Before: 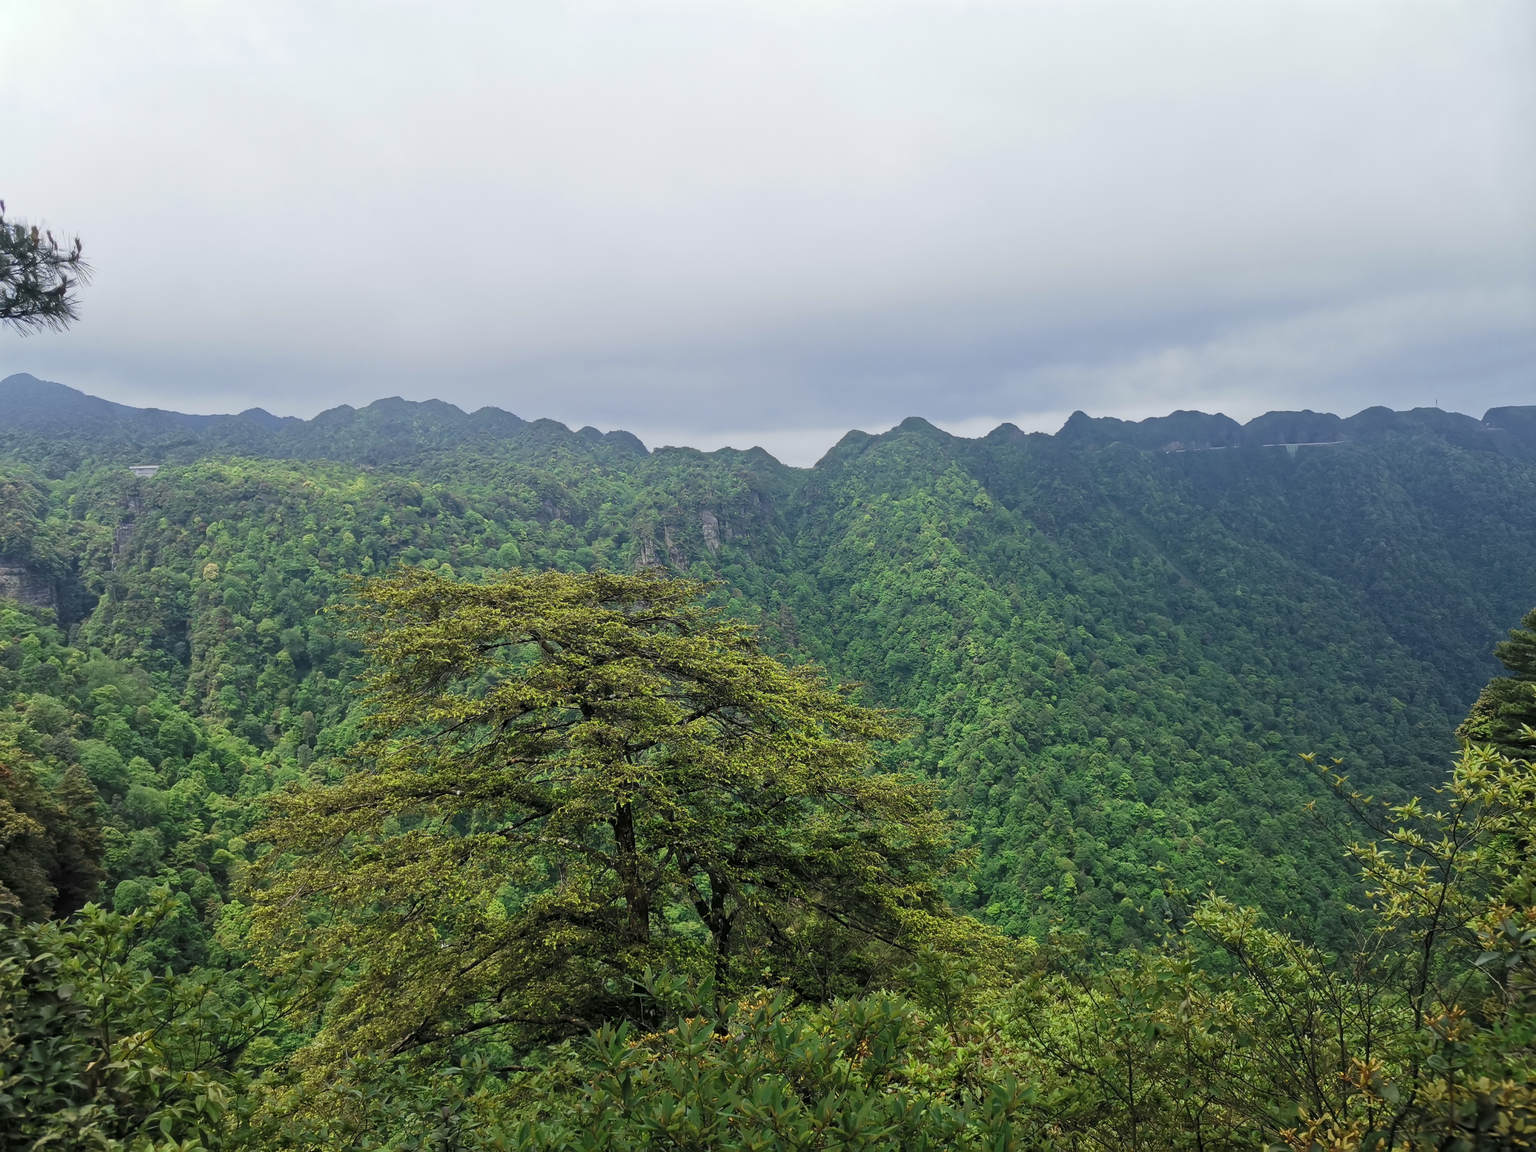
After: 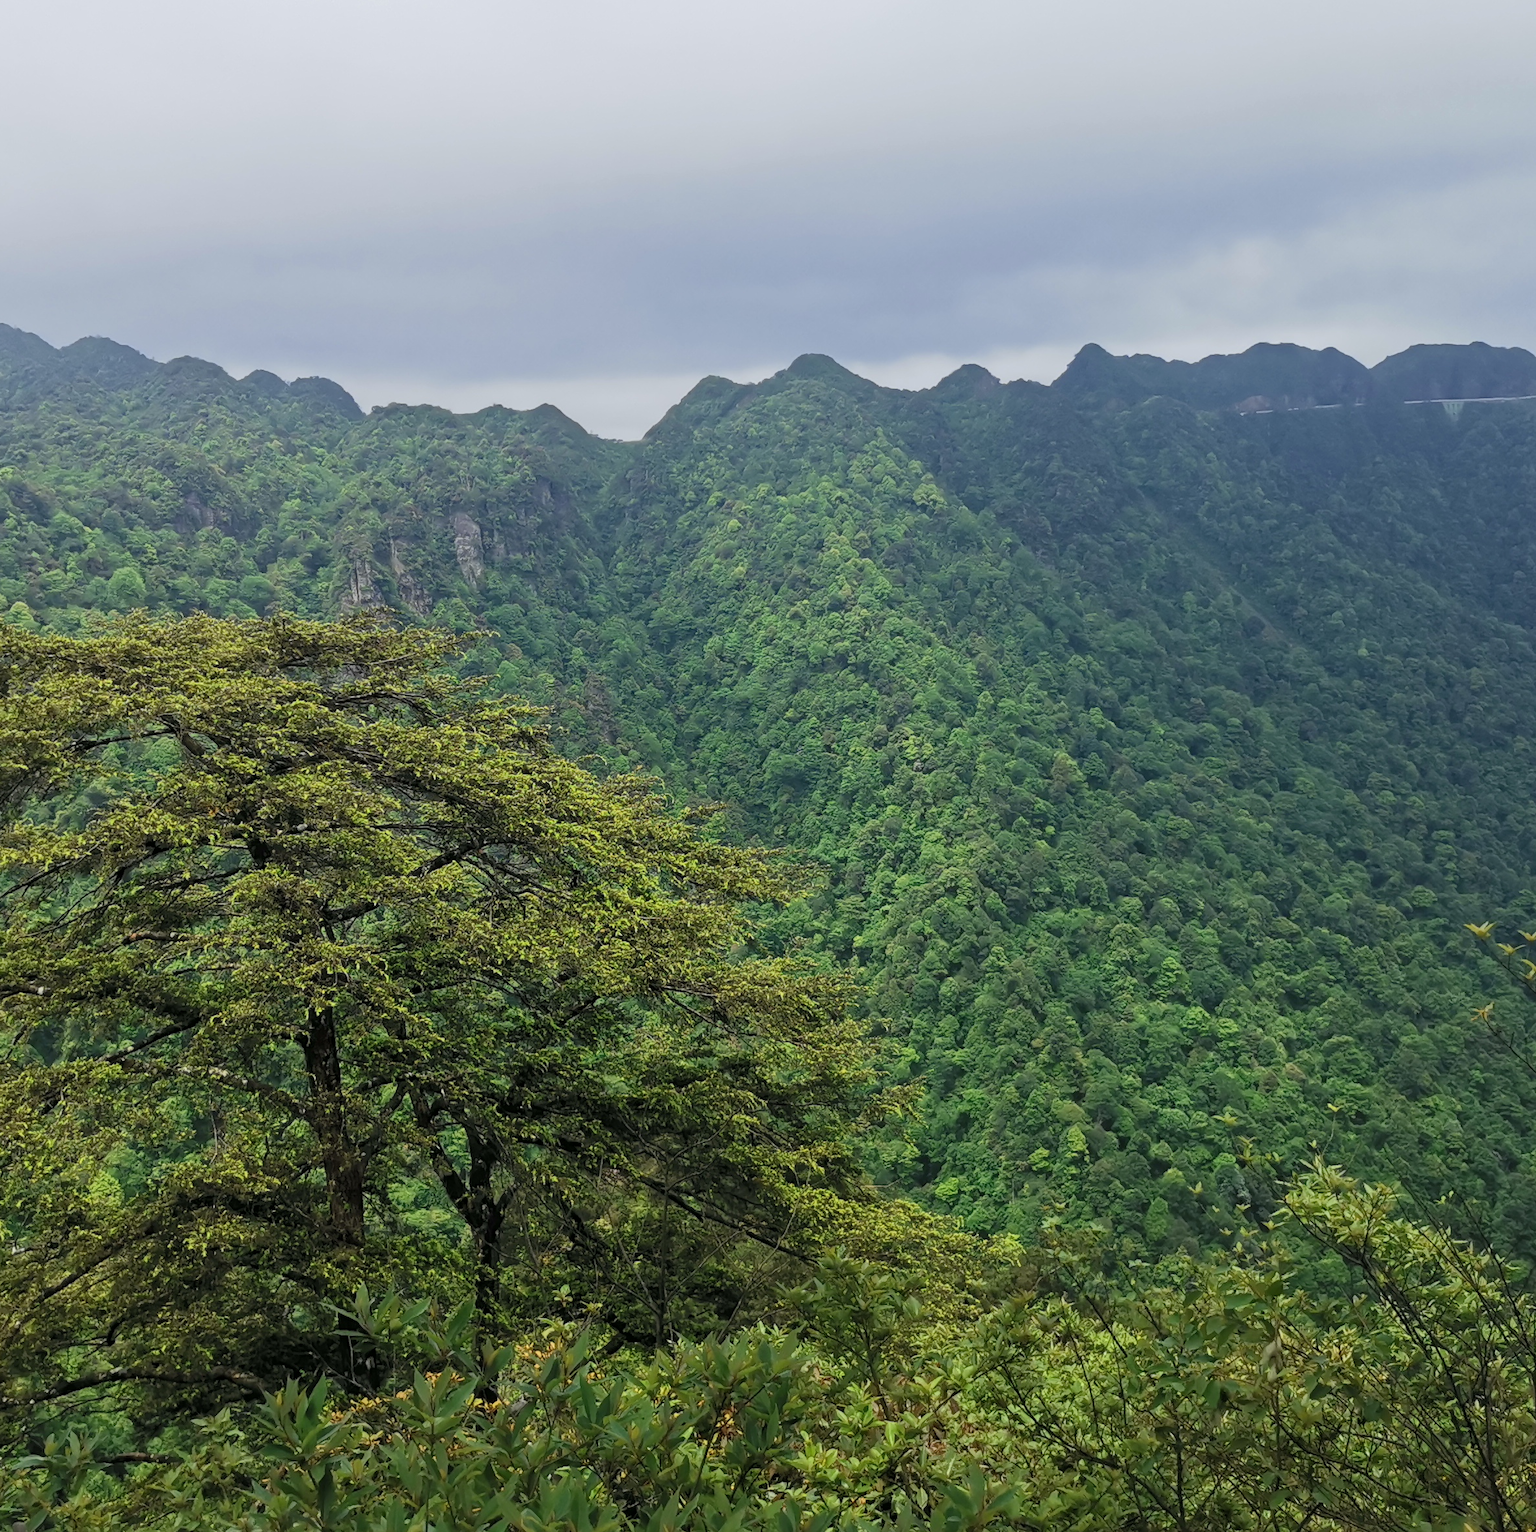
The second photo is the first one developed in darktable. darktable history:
crop and rotate: left 28.281%, top 18.096%, right 12.688%, bottom 3.338%
